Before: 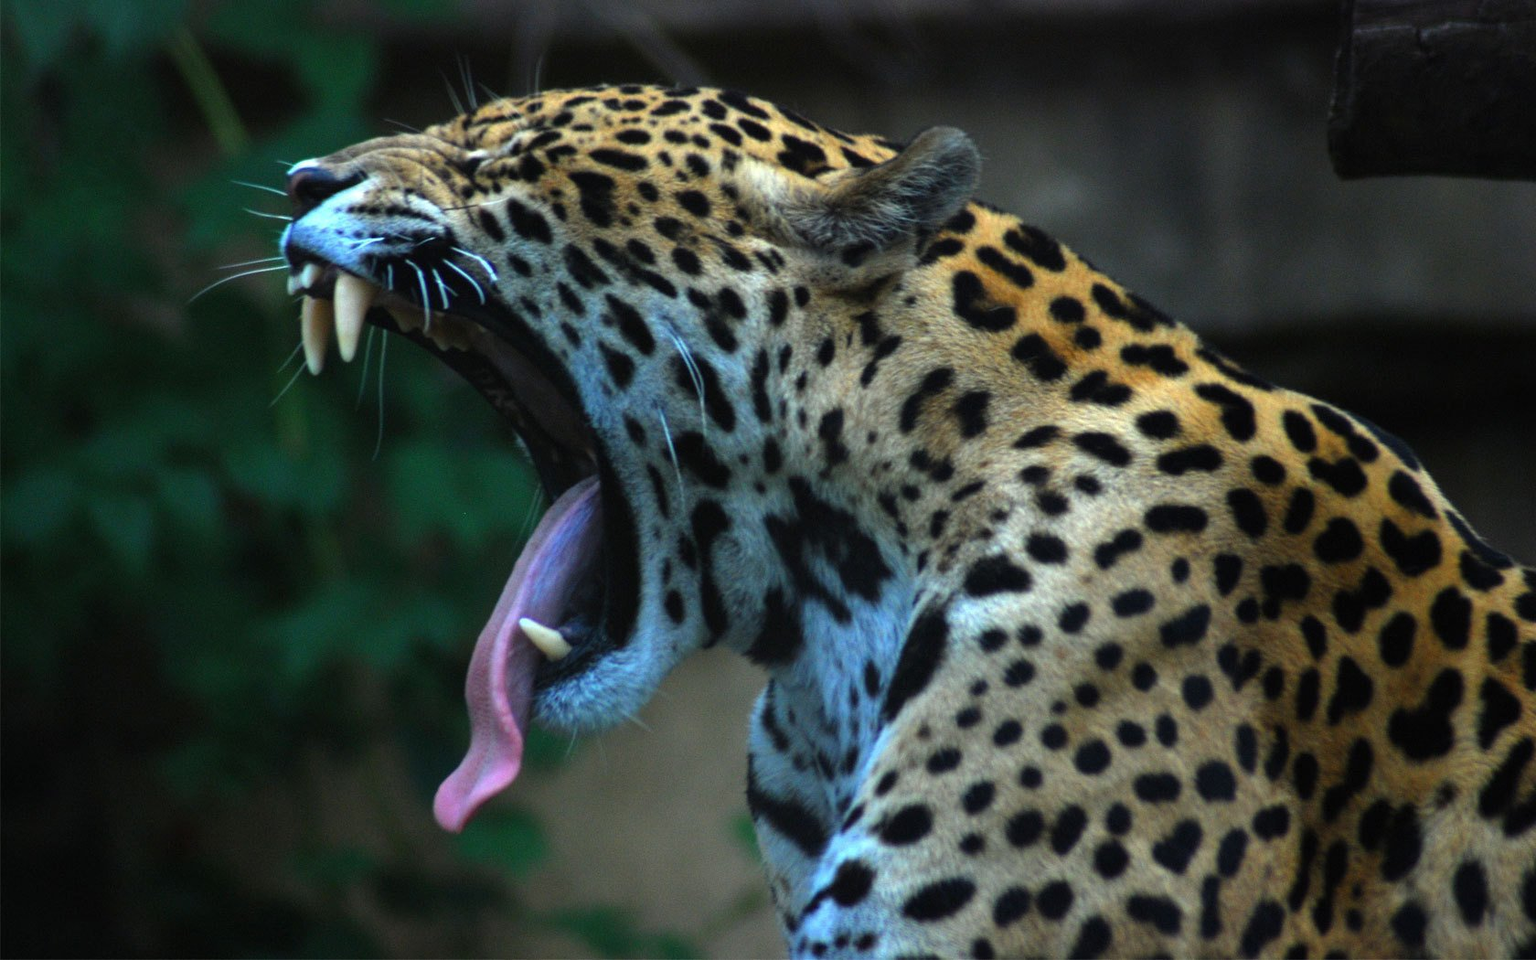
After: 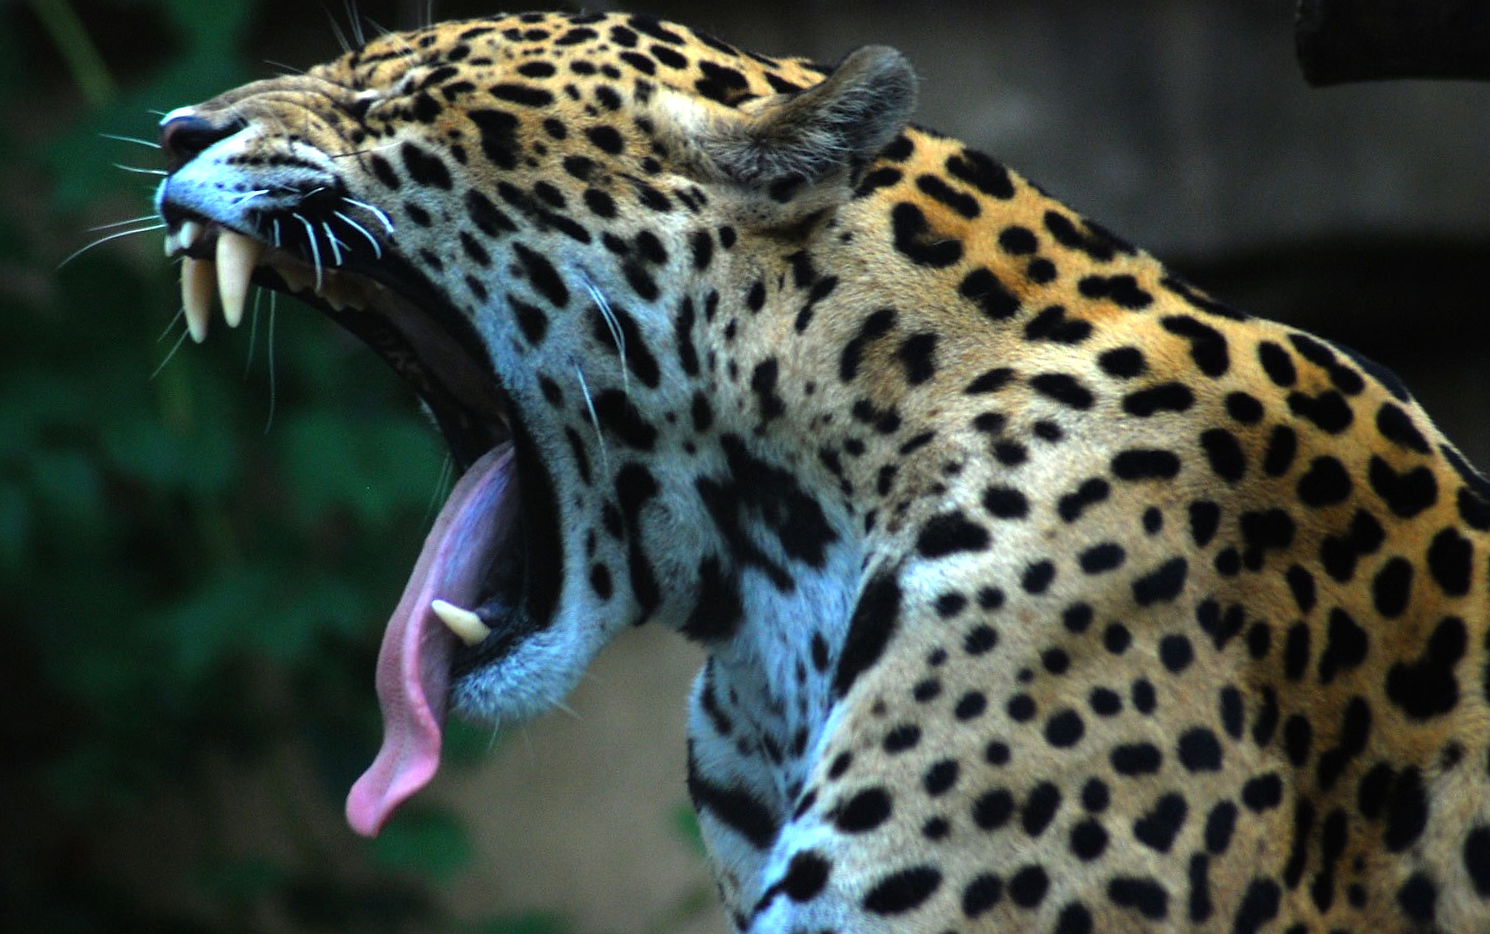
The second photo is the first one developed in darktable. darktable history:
sharpen: radius 1.03, threshold 1.032
tone equalizer: -8 EV -0.399 EV, -7 EV -0.37 EV, -6 EV -0.308 EV, -5 EV -0.23 EV, -3 EV 0.203 EV, -2 EV 0.321 EV, -1 EV 0.414 EV, +0 EV 0.416 EV
crop and rotate: angle 2.16°, left 5.984%, top 5.699%
